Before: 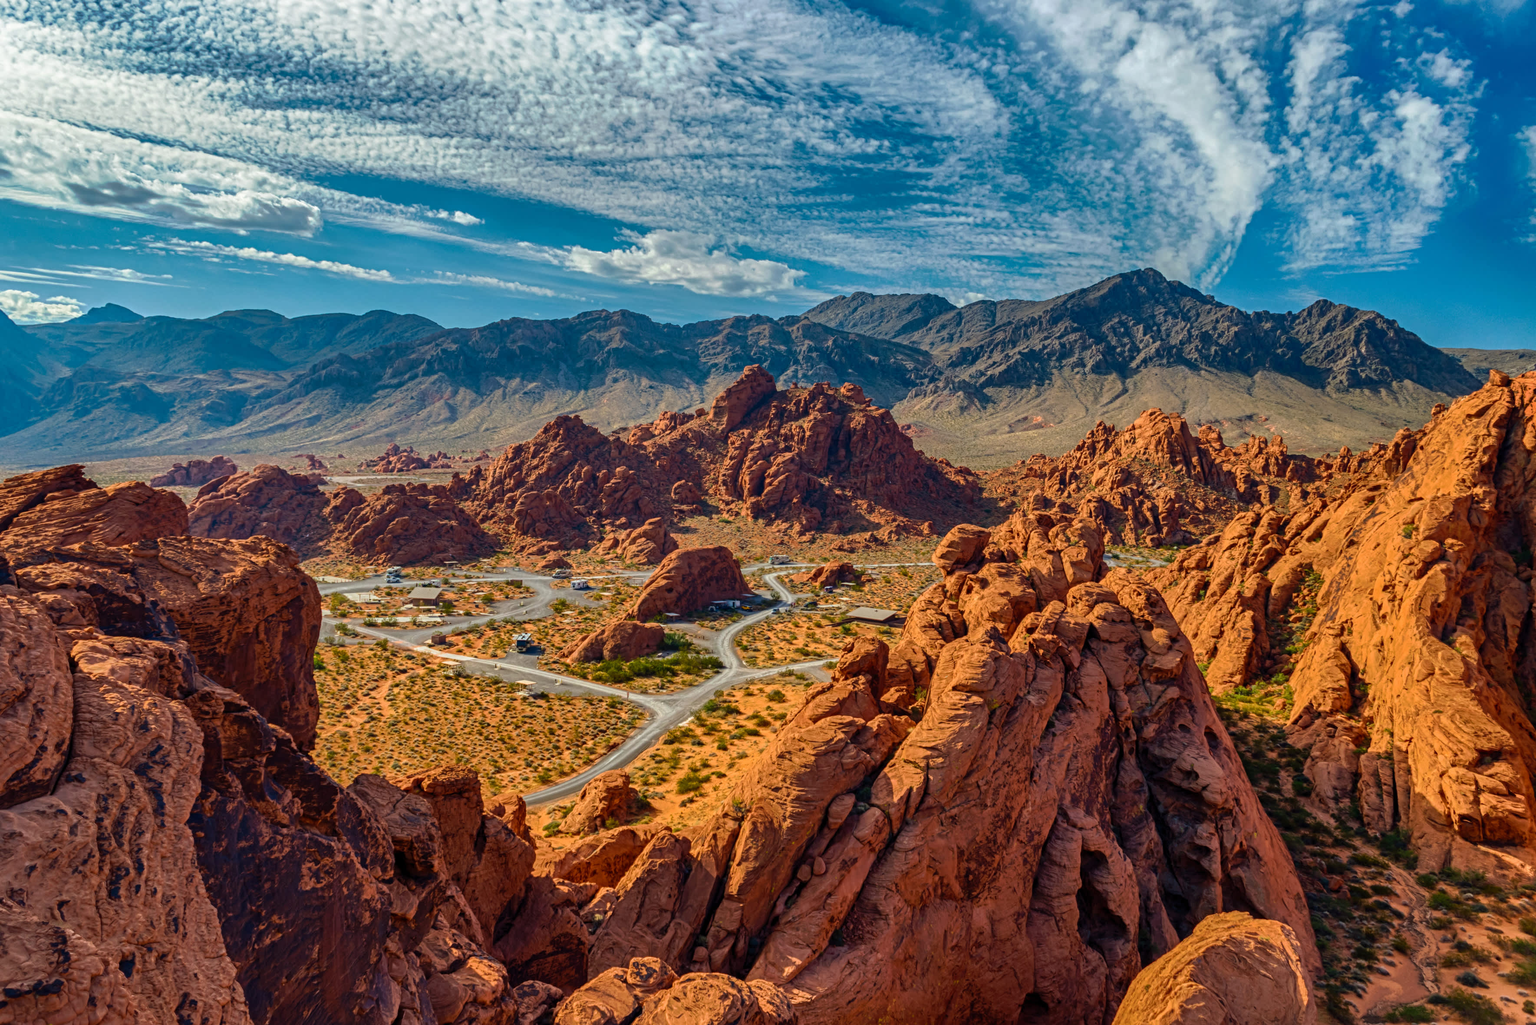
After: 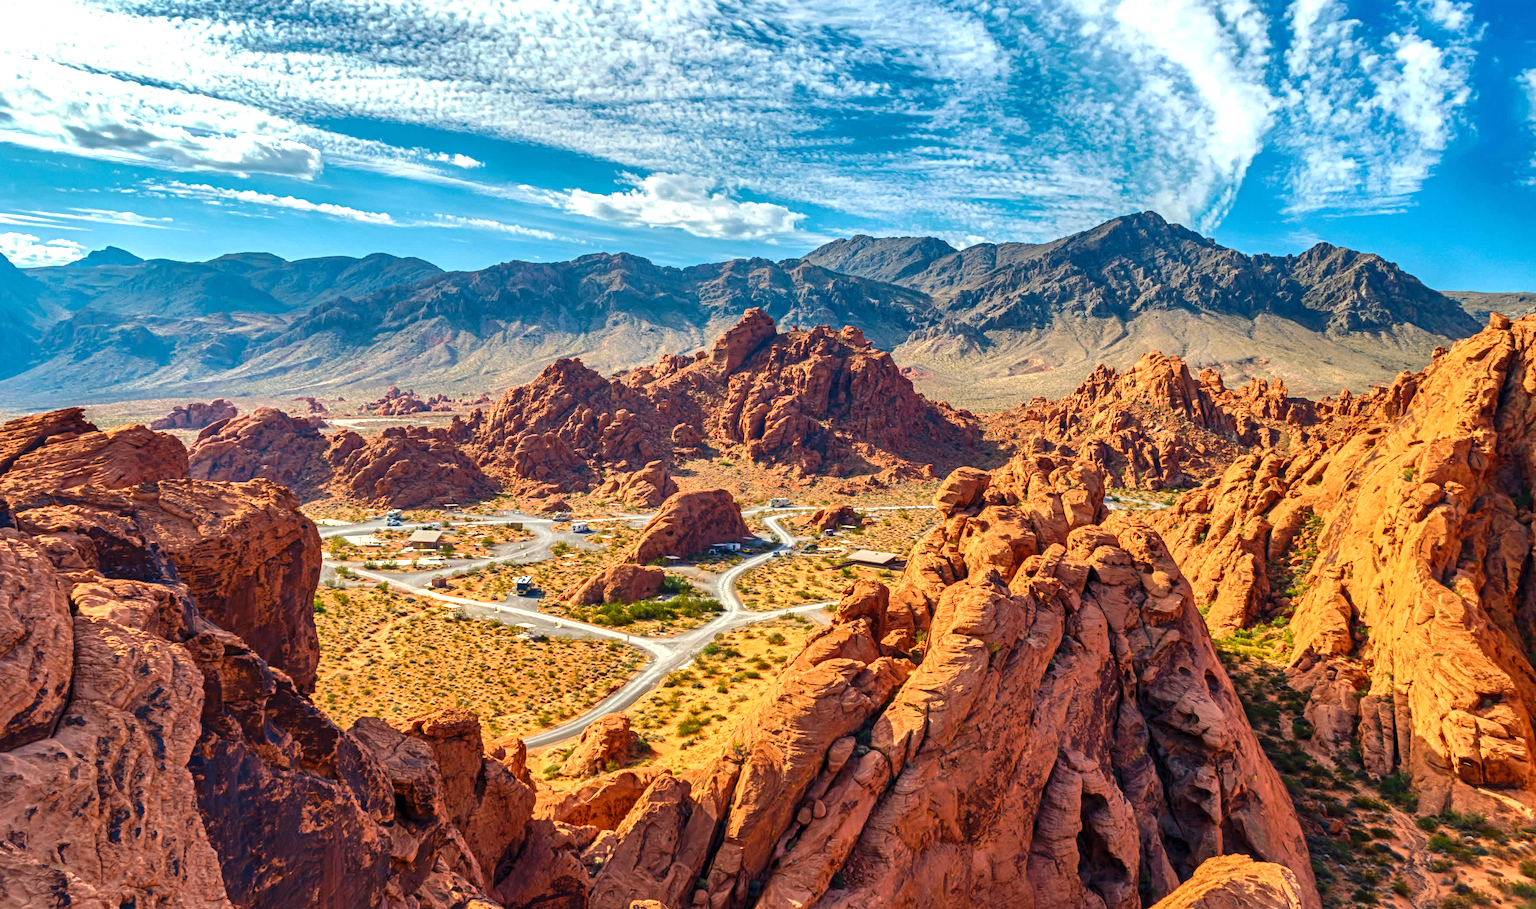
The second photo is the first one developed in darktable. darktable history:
crop and rotate: top 5.609%, bottom 5.609%
exposure: exposure 0.95 EV, compensate highlight preservation false
